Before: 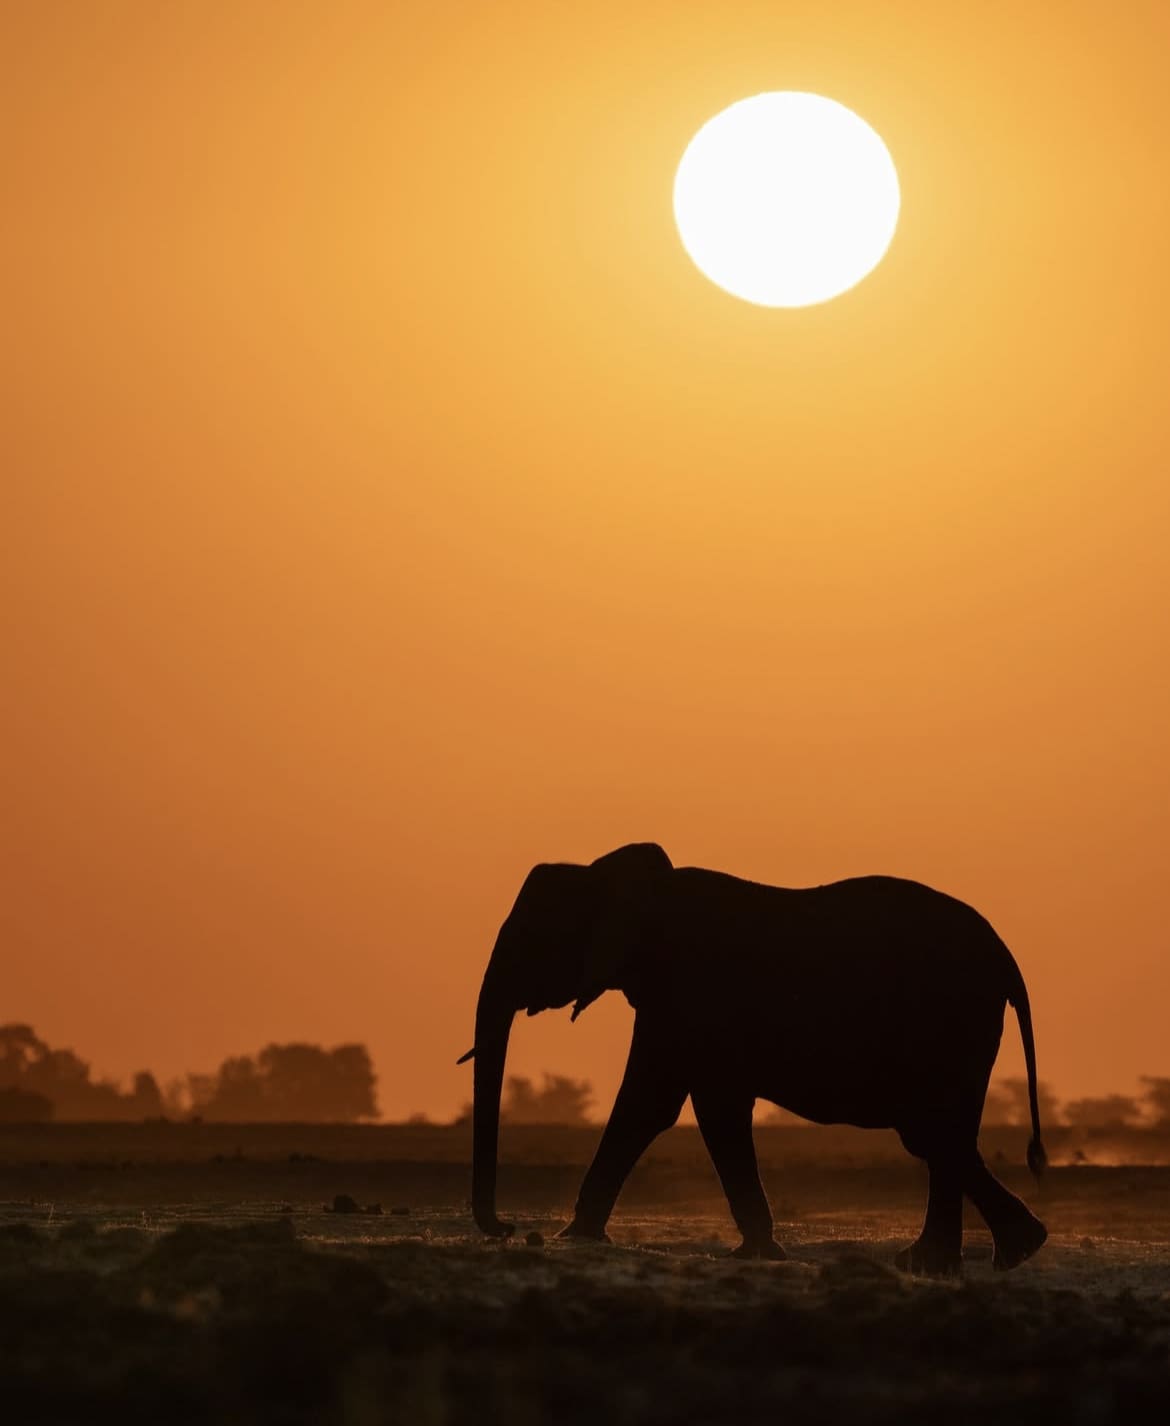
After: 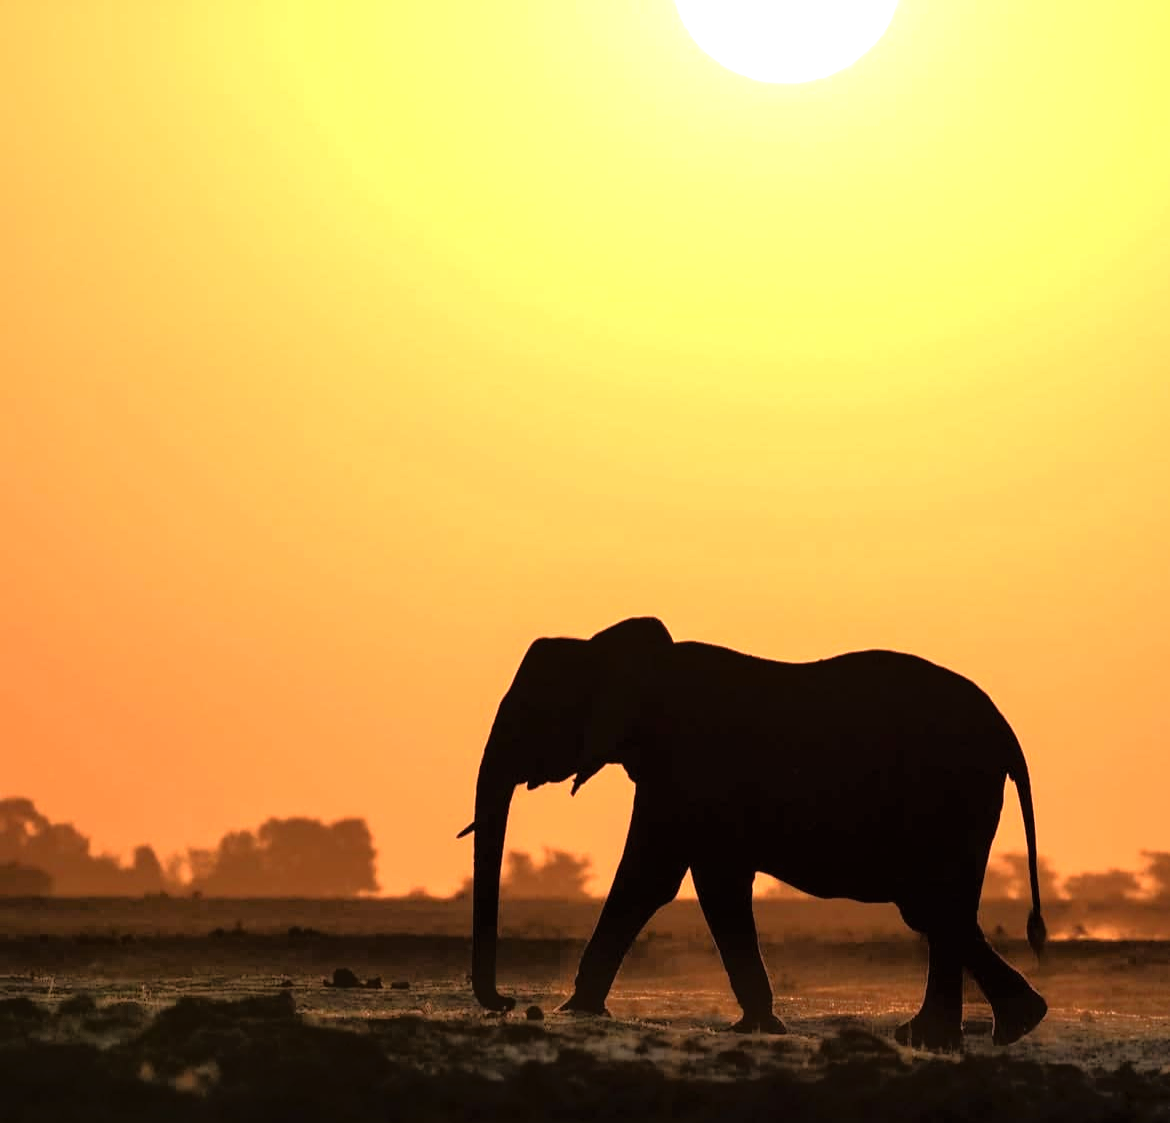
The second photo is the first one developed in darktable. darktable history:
levels: black 0.054%, levels [0, 0.51, 1]
crop and rotate: top 15.86%, bottom 5.348%
tone equalizer: -8 EV -1.83 EV, -7 EV -1.17 EV, -6 EV -1.59 EV, edges refinement/feathering 500, mask exposure compensation -1.57 EV, preserve details no
exposure: black level correction 0, exposure 1.564 EV, compensate highlight preservation false
